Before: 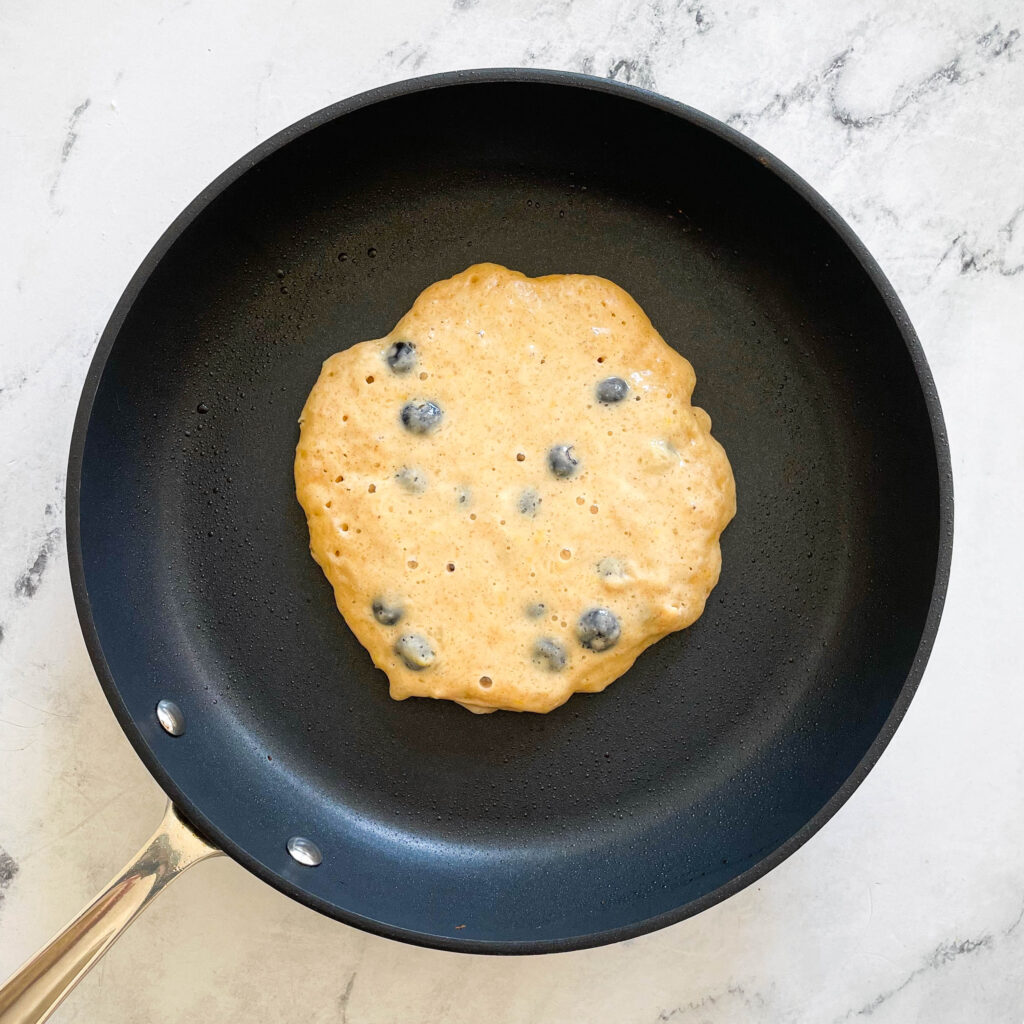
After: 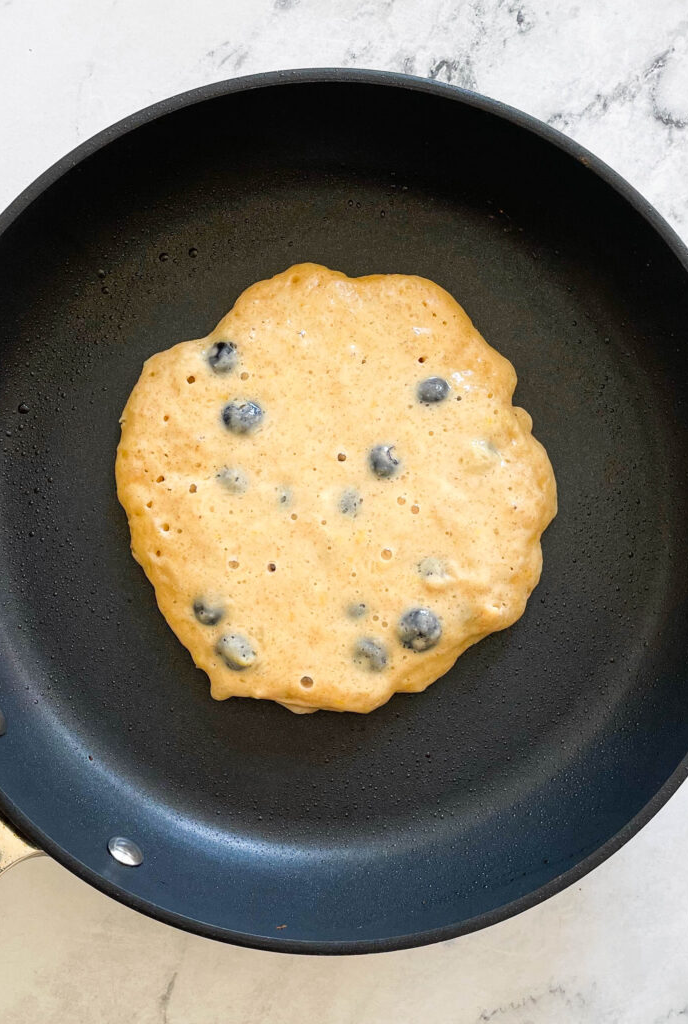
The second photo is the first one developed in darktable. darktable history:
crop and rotate: left 17.538%, right 15.2%
